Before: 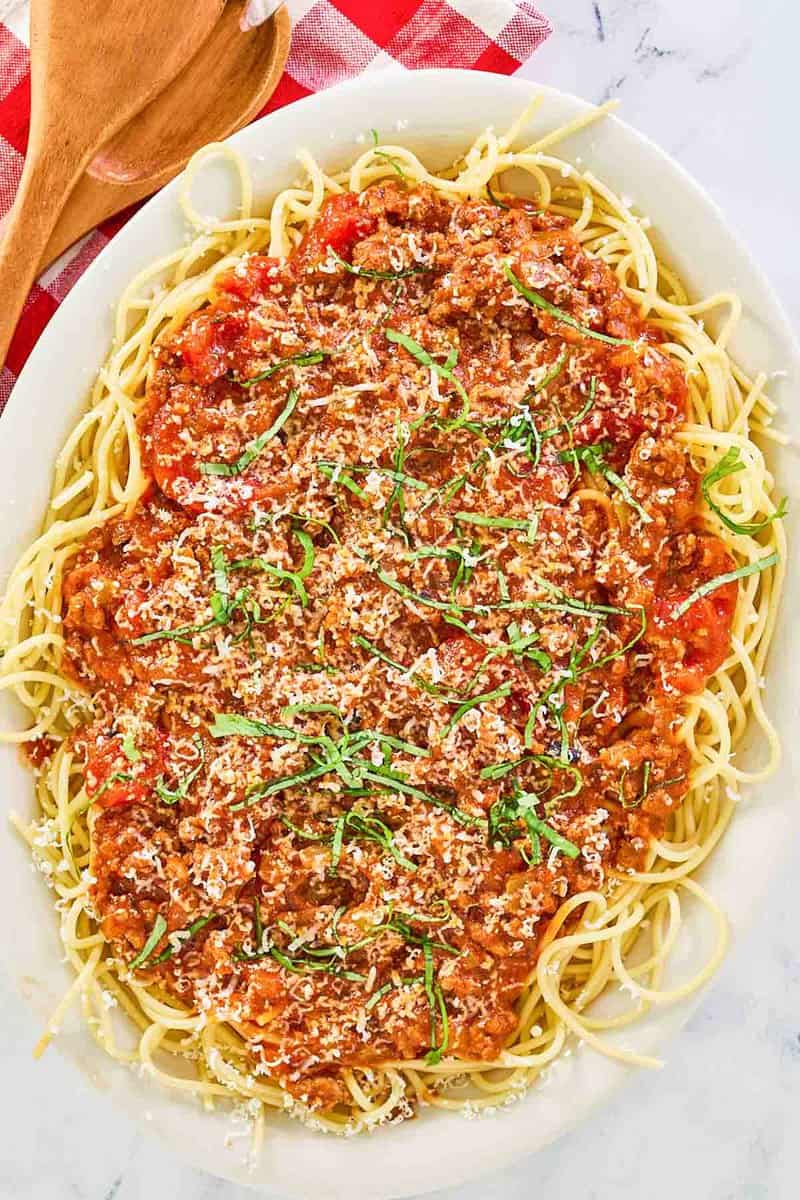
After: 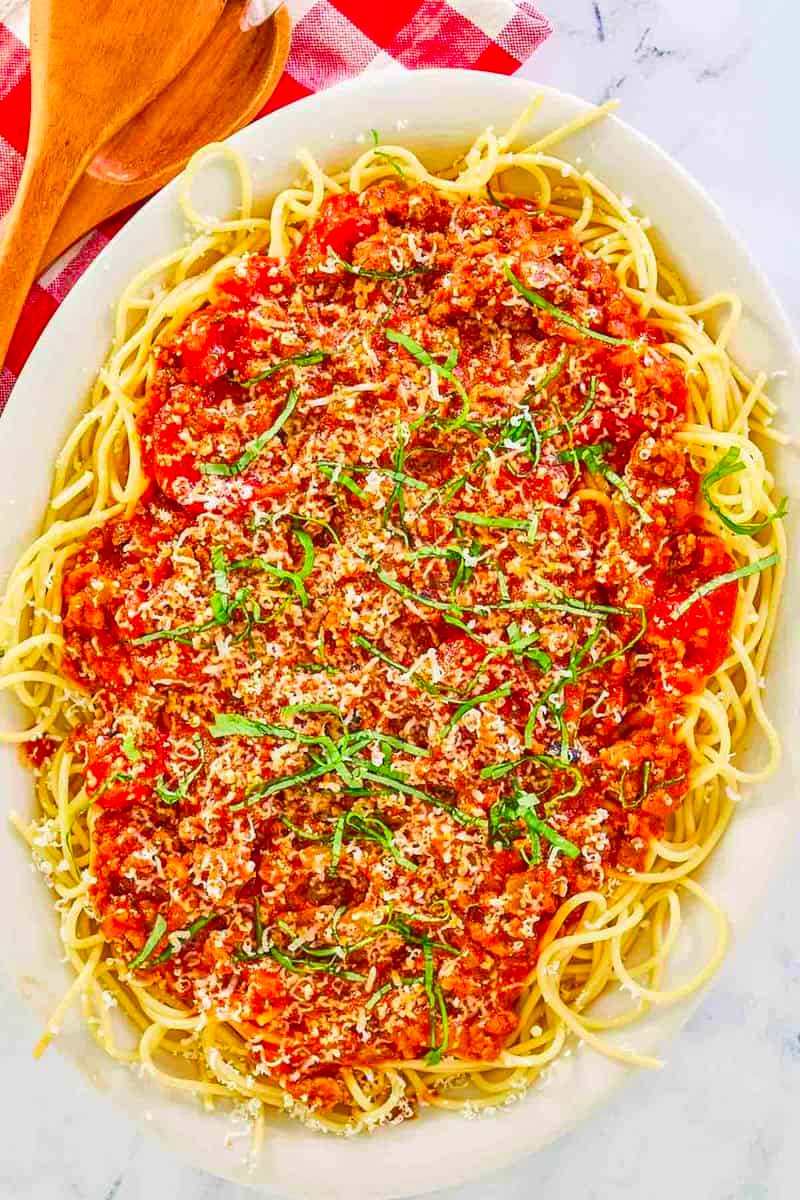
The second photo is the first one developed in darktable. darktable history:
contrast brightness saturation: saturation 0.5
local contrast: detail 110%
